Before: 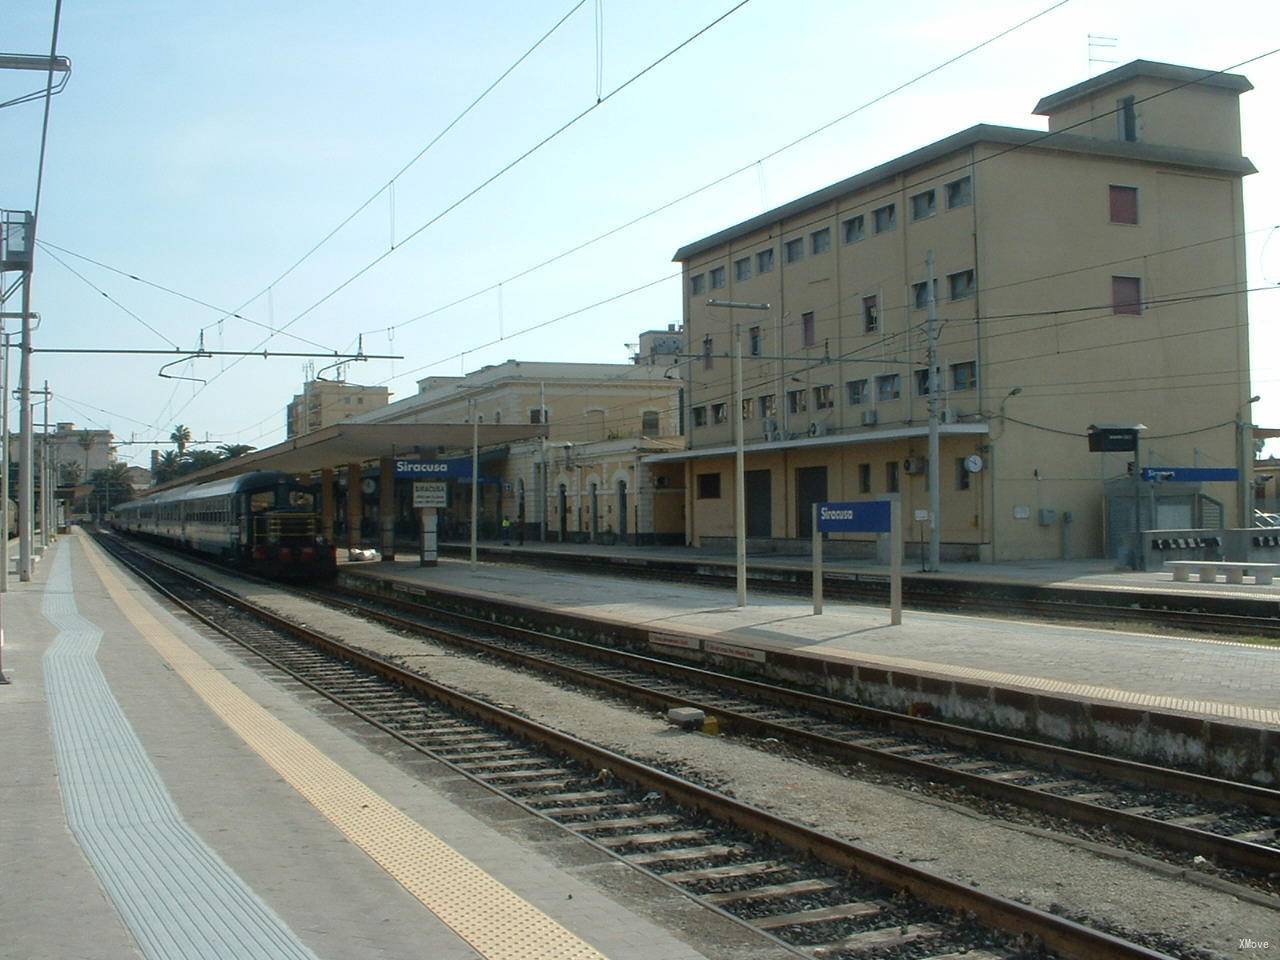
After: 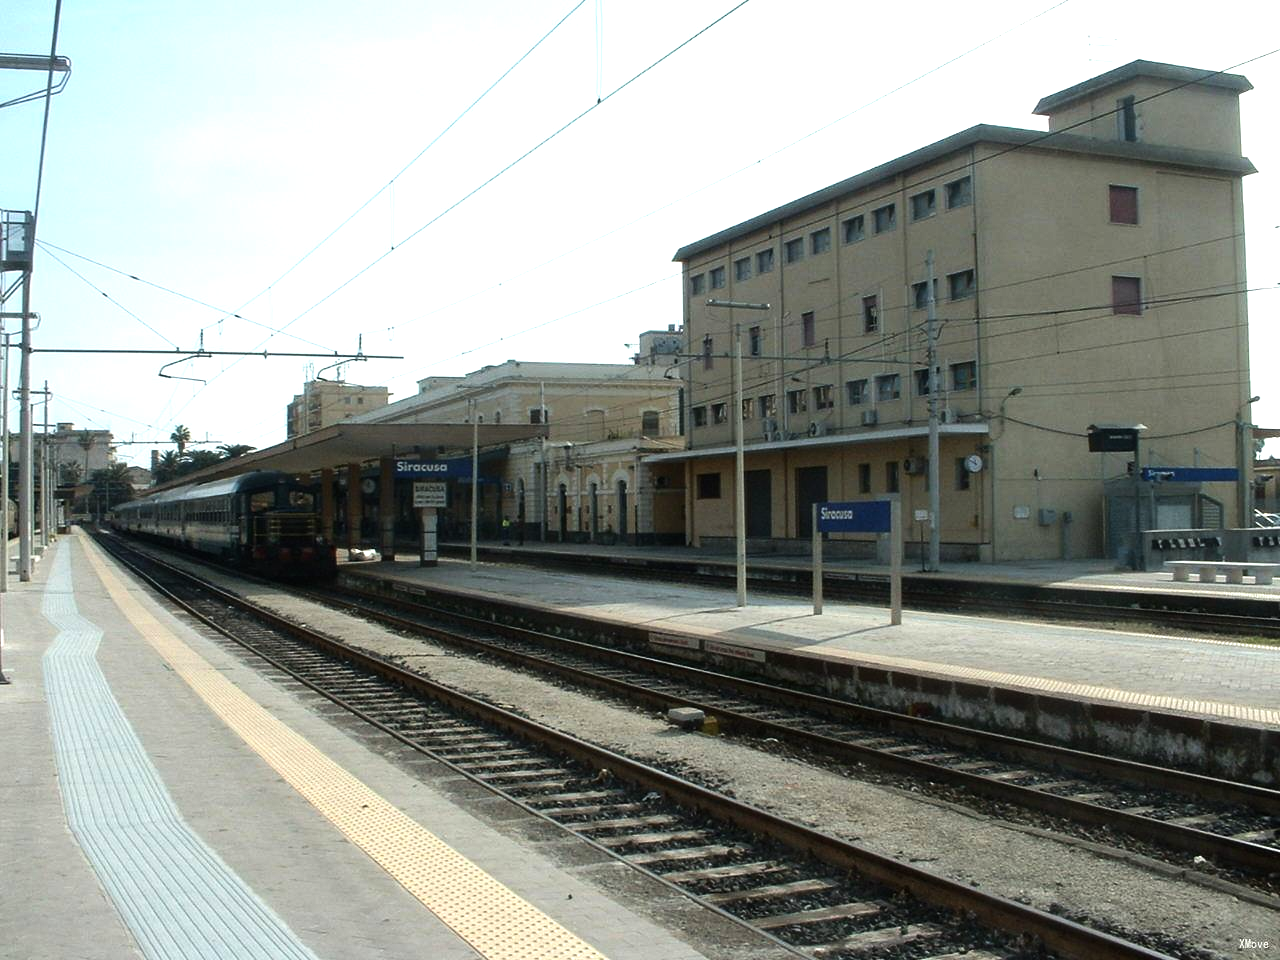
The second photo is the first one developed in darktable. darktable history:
tone equalizer: -8 EV -0.782 EV, -7 EV -0.699 EV, -6 EV -0.616 EV, -5 EV -0.398 EV, -3 EV 0.384 EV, -2 EV 0.6 EV, -1 EV 0.675 EV, +0 EV 0.775 EV, edges refinement/feathering 500, mask exposure compensation -1.57 EV, preserve details no
